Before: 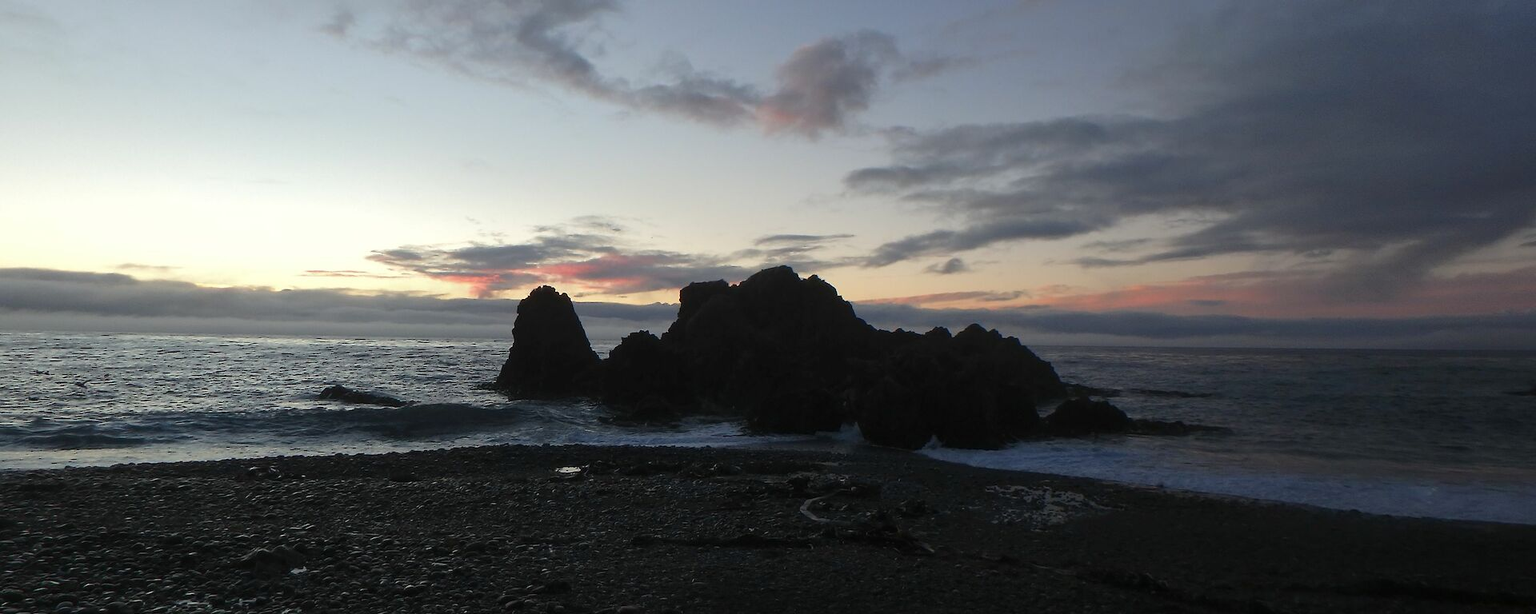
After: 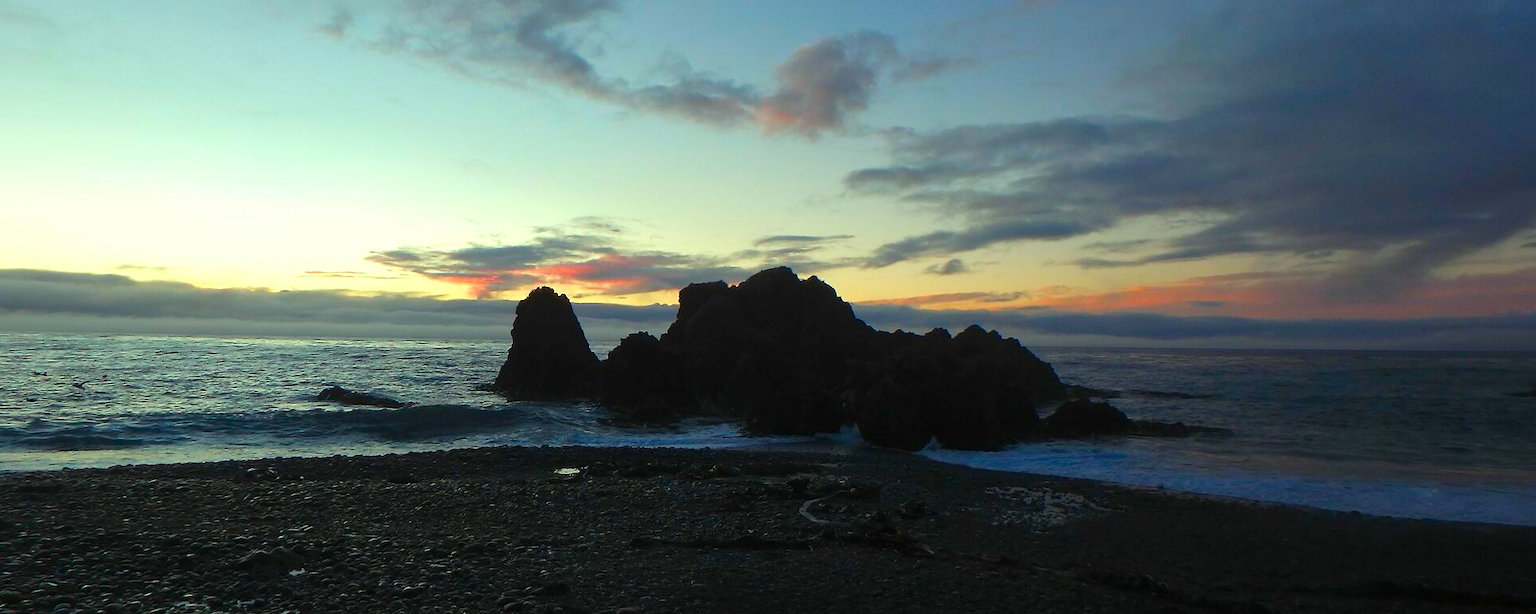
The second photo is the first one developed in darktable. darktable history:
color balance rgb: highlights gain › luminance 15.223%, highlights gain › chroma 6.951%, highlights gain › hue 122.78°, linear chroma grading › highlights 99.493%, linear chroma grading › global chroma 23.992%, perceptual saturation grading › global saturation 20%, perceptual saturation grading › highlights -49.617%, perceptual saturation grading › shadows 25.843%
crop and rotate: left 0.189%, bottom 0.006%
